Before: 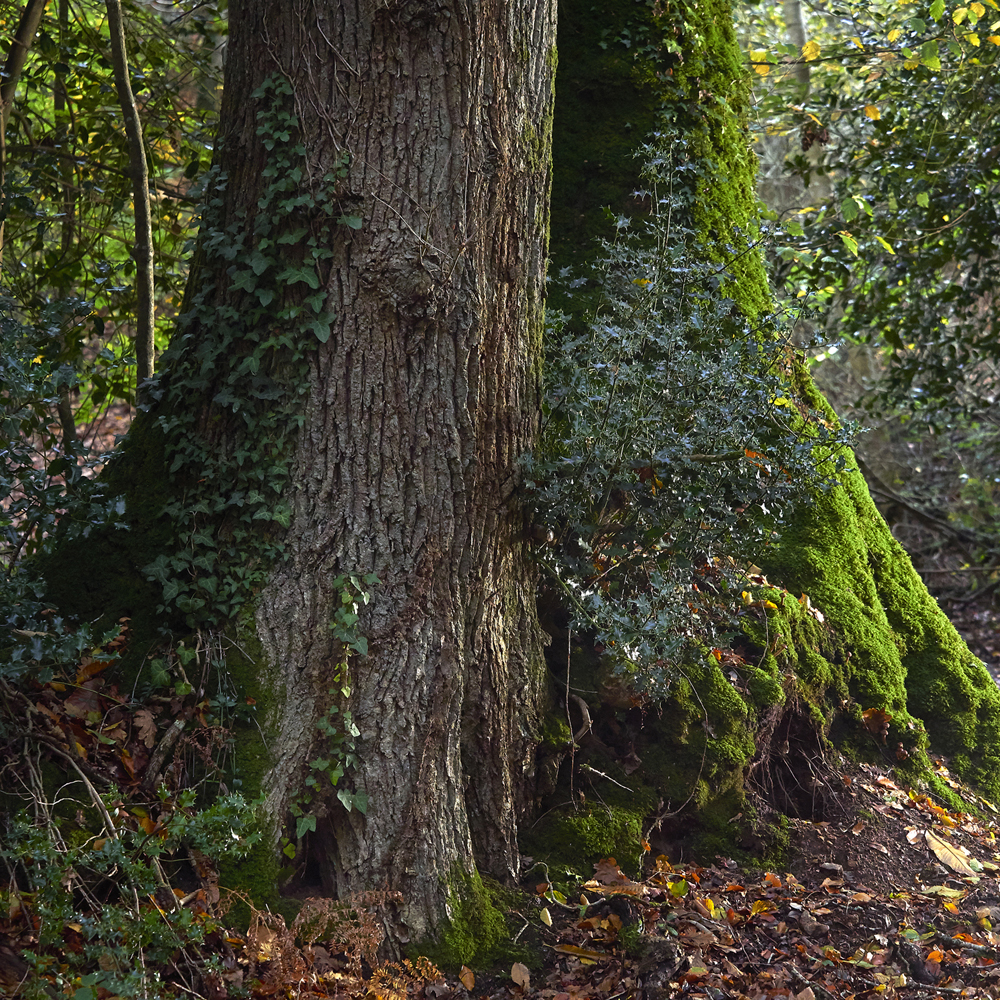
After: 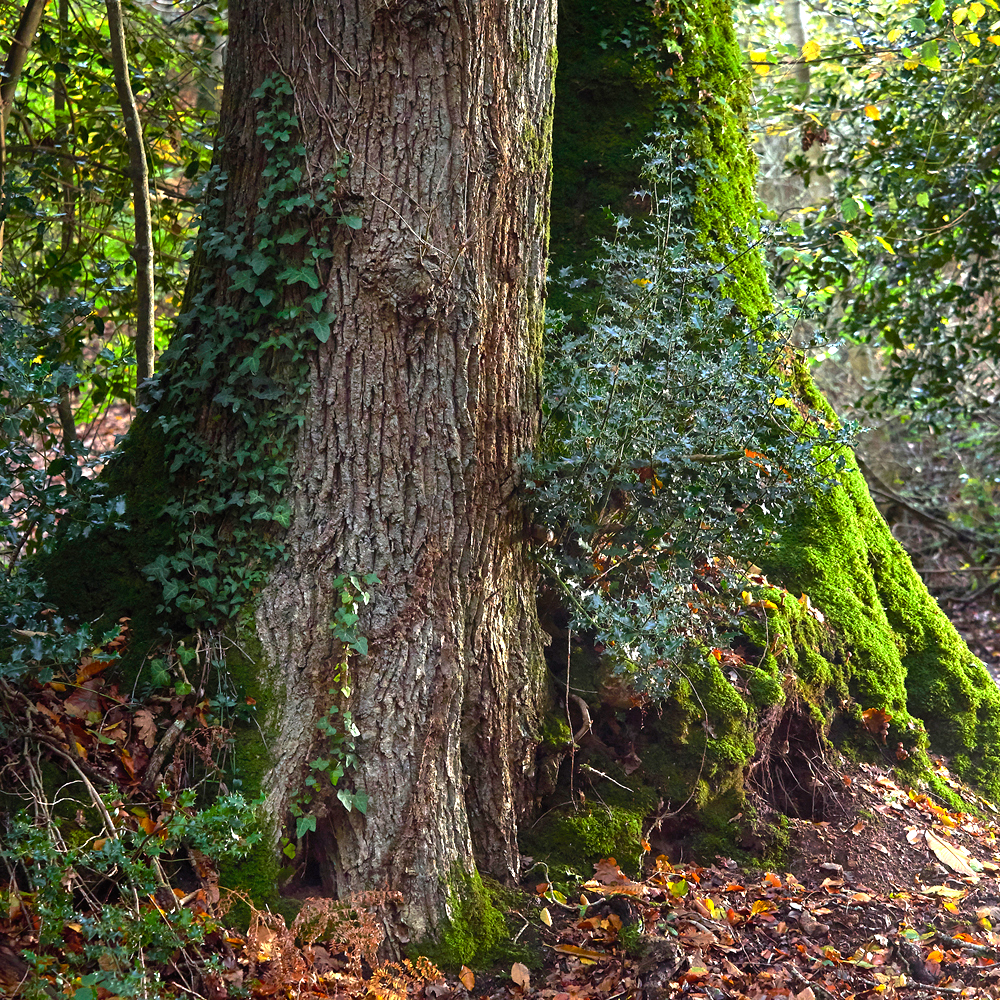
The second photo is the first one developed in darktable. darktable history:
exposure: black level correction 0, exposure 1.01 EV, compensate exposure bias true, compensate highlight preservation false
